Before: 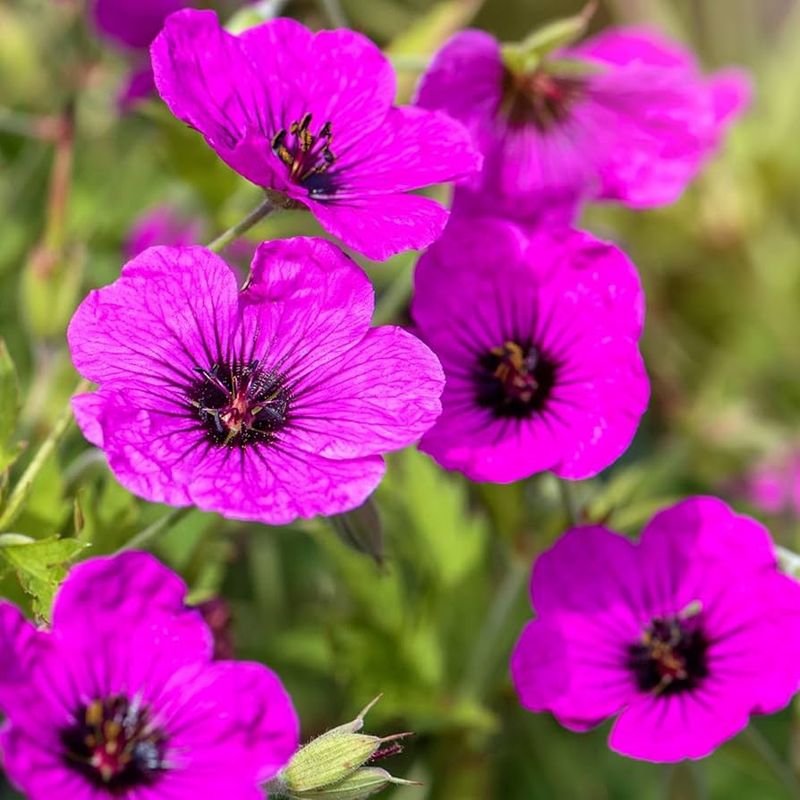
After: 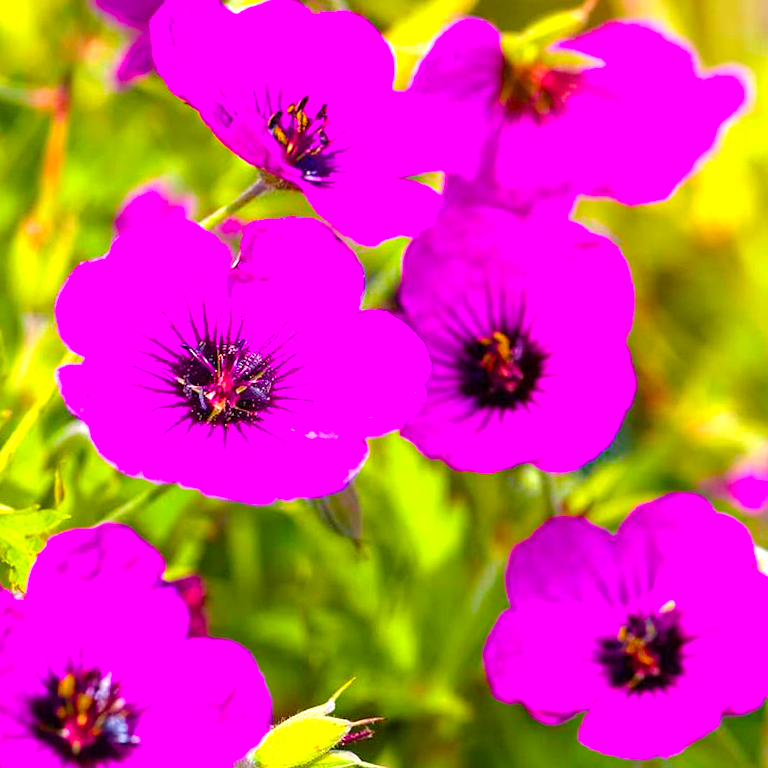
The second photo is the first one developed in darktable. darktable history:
exposure: black level correction 0, exposure 1.2 EV, compensate exposure bias true, compensate highlight preservation false
color balance rgb: perceptual saturation grading › global saturation 100%
crop and rotate: angle -2.38°
